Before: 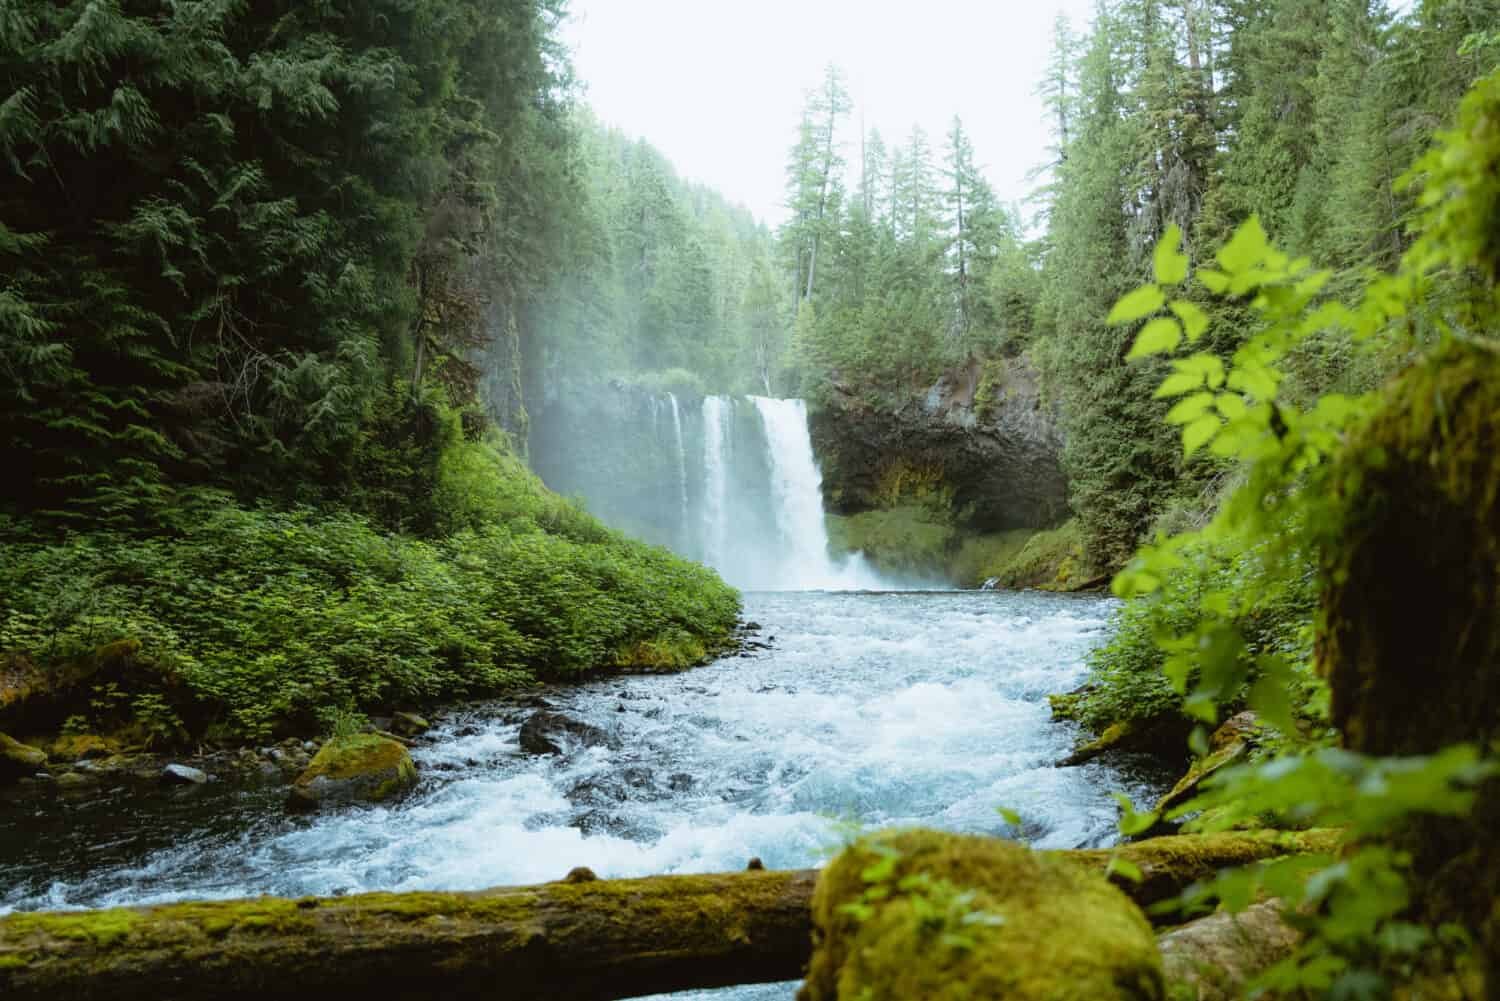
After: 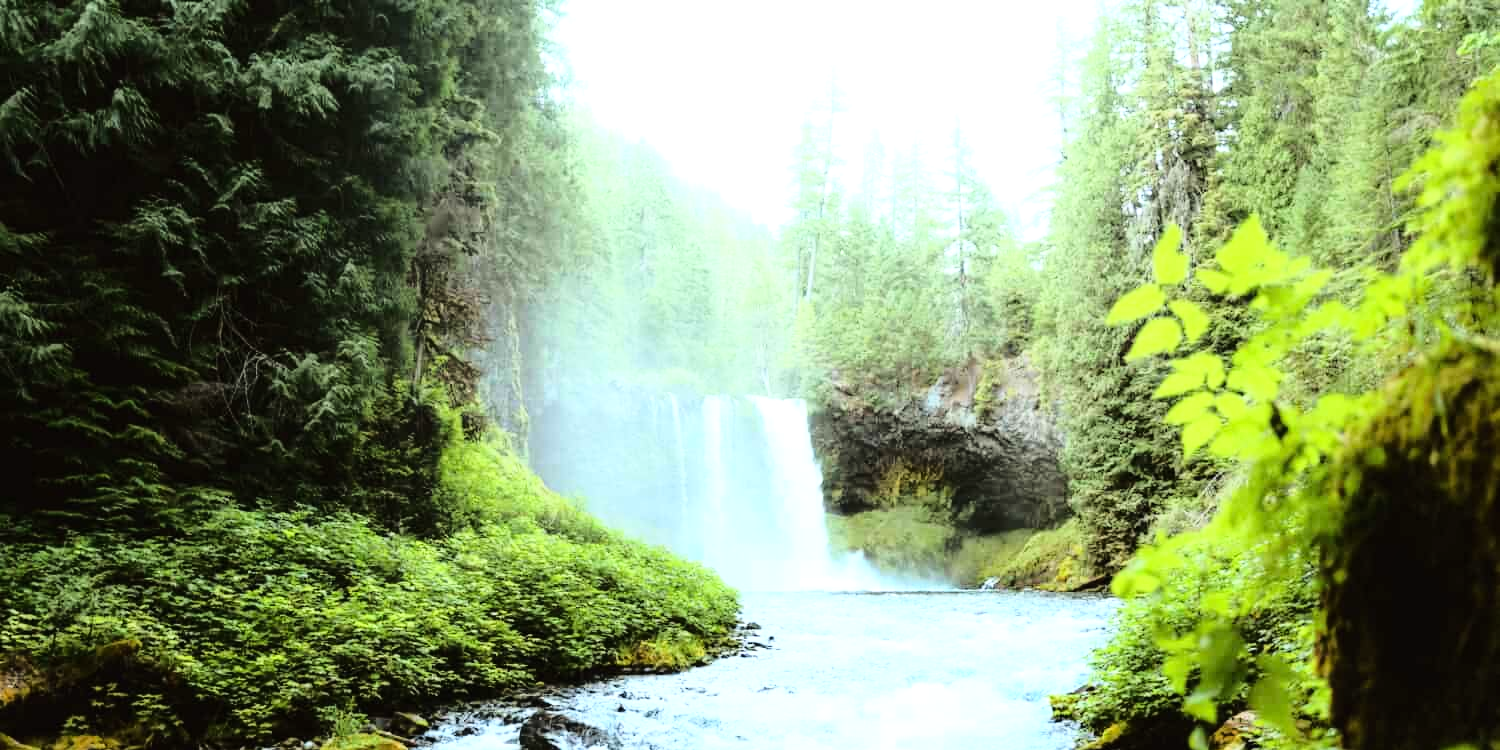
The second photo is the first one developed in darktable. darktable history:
tone equalizer: -8 EV -0.76 EV, -7 EV -0.68 EV, -6 EV -0.569 EV, -5 EV -0.366 EV, -3 EV 0.394 EV, -2 EV 0.6 EV, -1 EV 0.691 EV, +0 EV 0.747 EV
base curve: curves: ch0 [(0, 0) (0.028, 0.03) (0.121, 0.232) (0.46, 0.748) (0.859, 0.968) (1, 1)]
crop: bottom 24.985%
